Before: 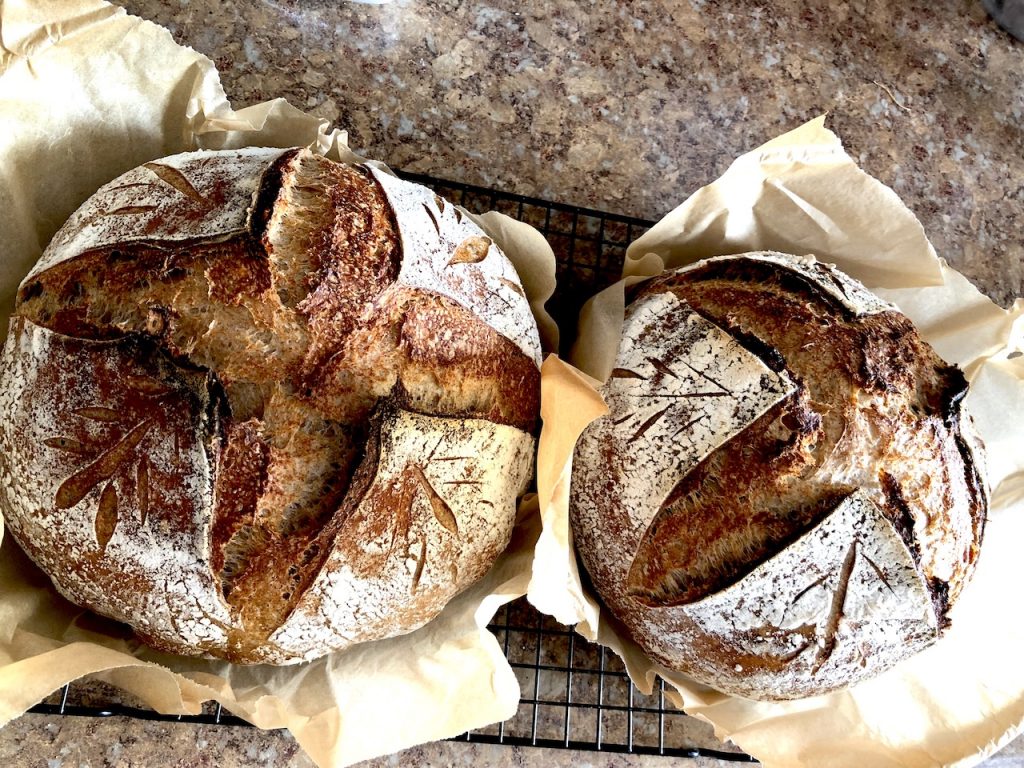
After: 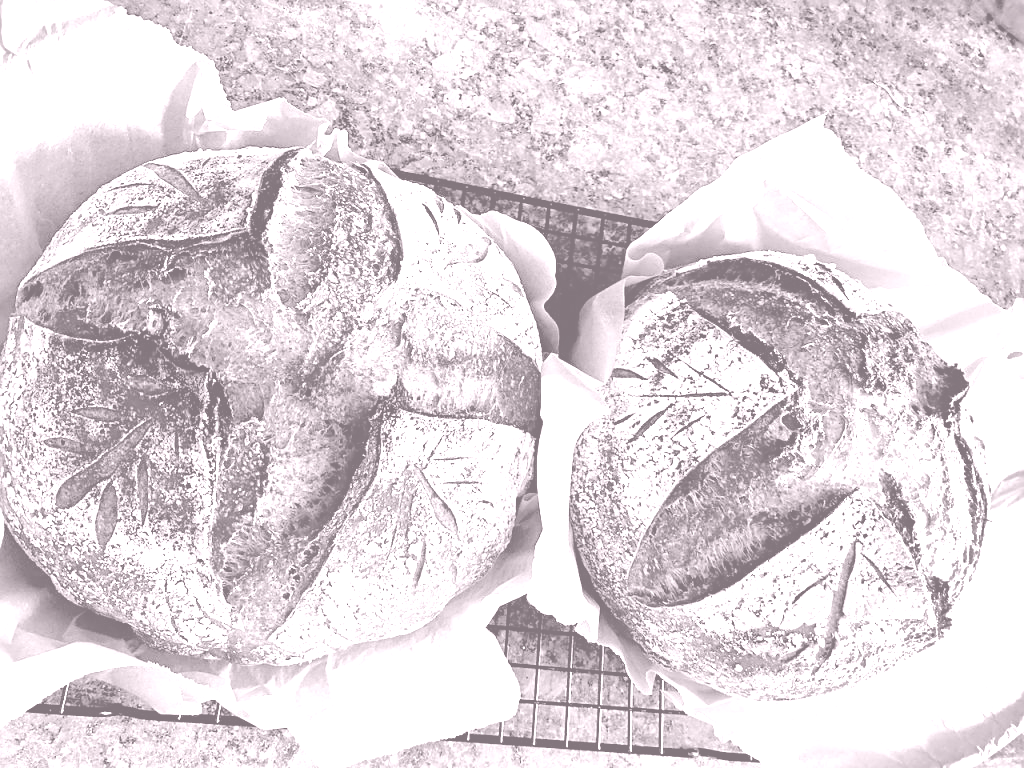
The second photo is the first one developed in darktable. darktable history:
sharpen: on, module defaults
shadows and highlights: shadows 20.91, highlights -82.73, soften with gaussian
tone equalizer: -8 EV 0.25 EV, -7 EV 0.417 EV, -6 EV 0.417 EV, -5 EV 0.25 EV, -3 EV -0.25 EV, -2 EV -0.417 EV, -1 EV -0.417 EV, +0 EV -0.25 EV, edges refinement/feathering 500, mask exposure compensation -1.57 EV, preserve details guided filter
velvia: on, module defaults
colorize: hue 25.2°, saturation 83%, source mix 82%, lightness 79%, version 1
color zones: curves: ch1 [(0, 0.513) (0.143, 0.524) (0.286, 0.511) (0.429, 0.506) (0.571, 0.503) (0.714, 0.503) (0.857, 0.508) (1, 0.513)]
